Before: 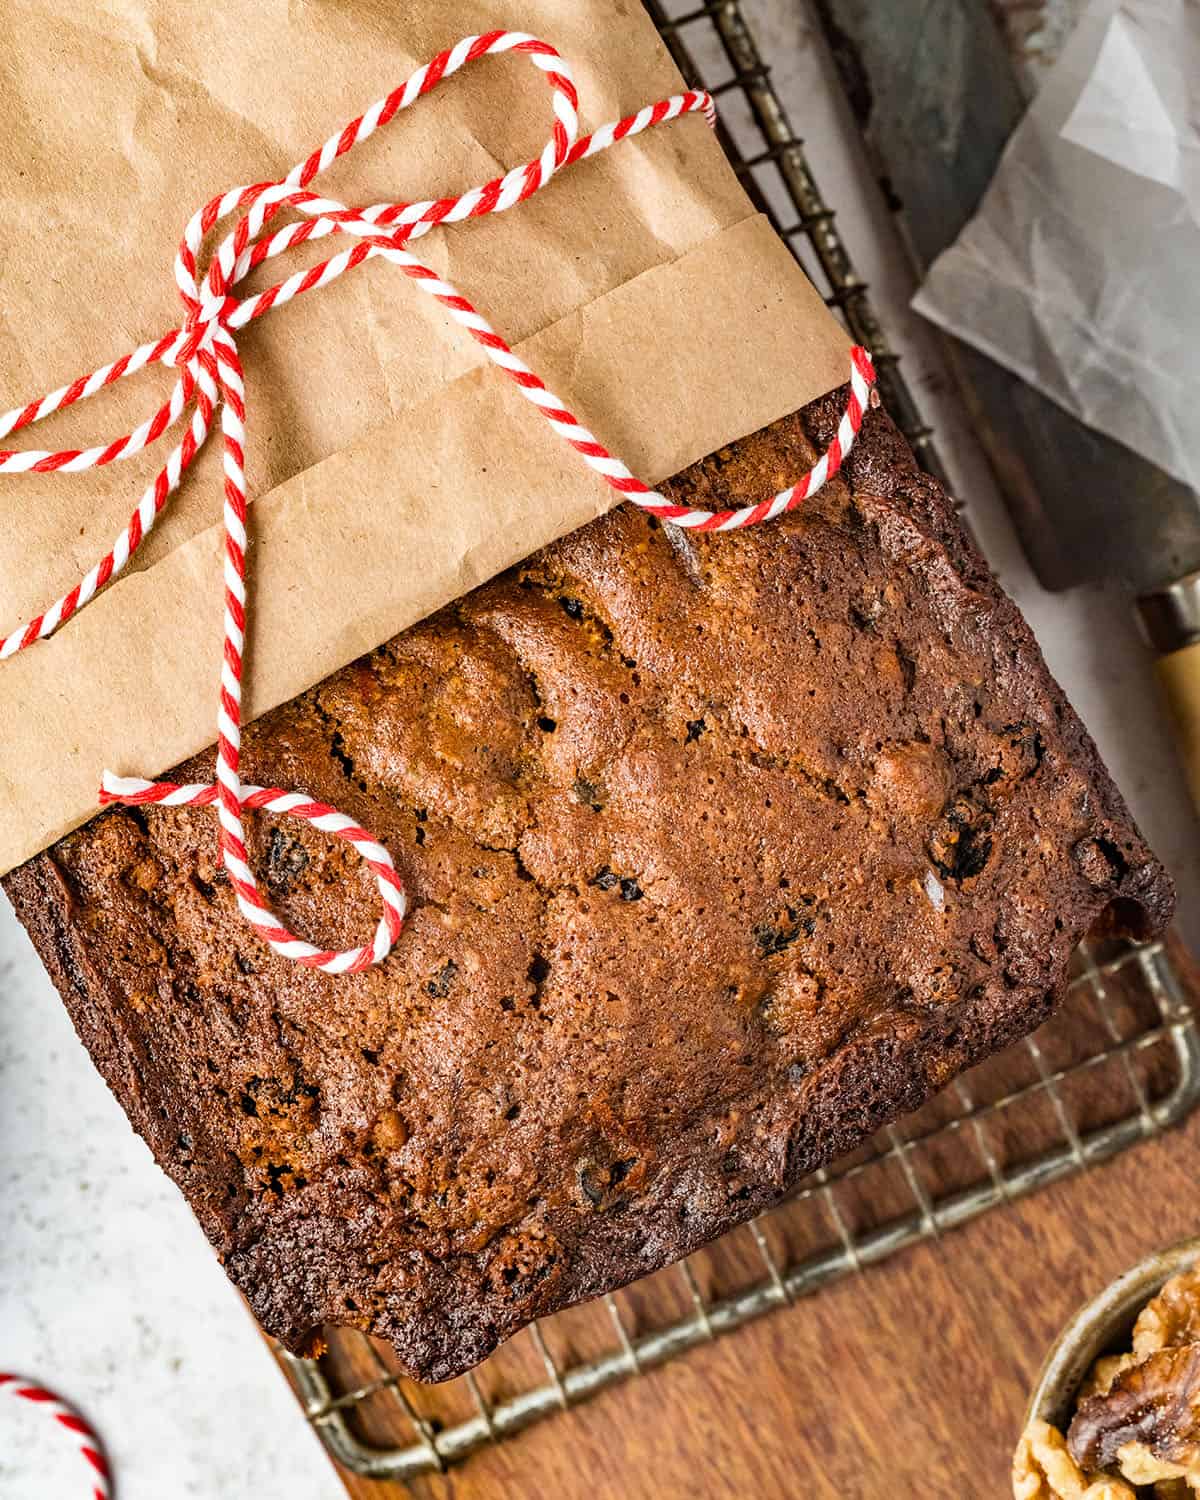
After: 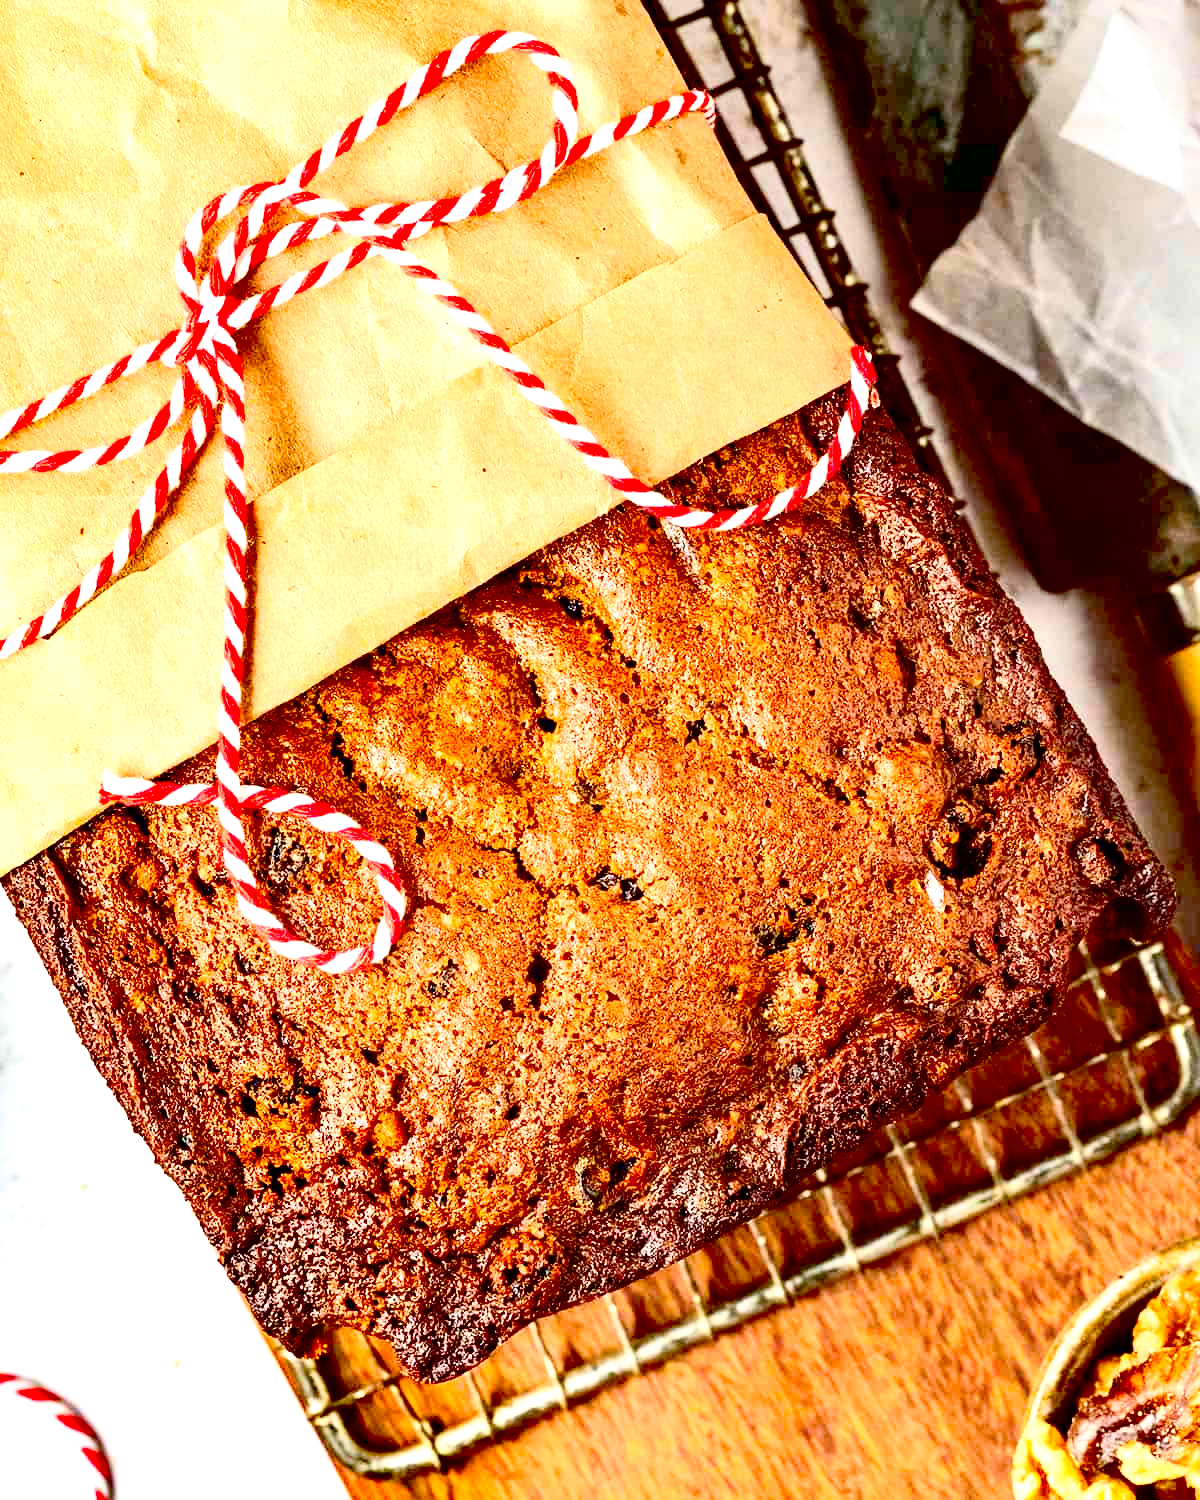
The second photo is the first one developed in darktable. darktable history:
exposure: black level correction 0.036, exposure 0.906 EV, compensate highlight preservation false
contrast brightness saturation: contrast 0.234, brightness 0.107, saturation 0.29
